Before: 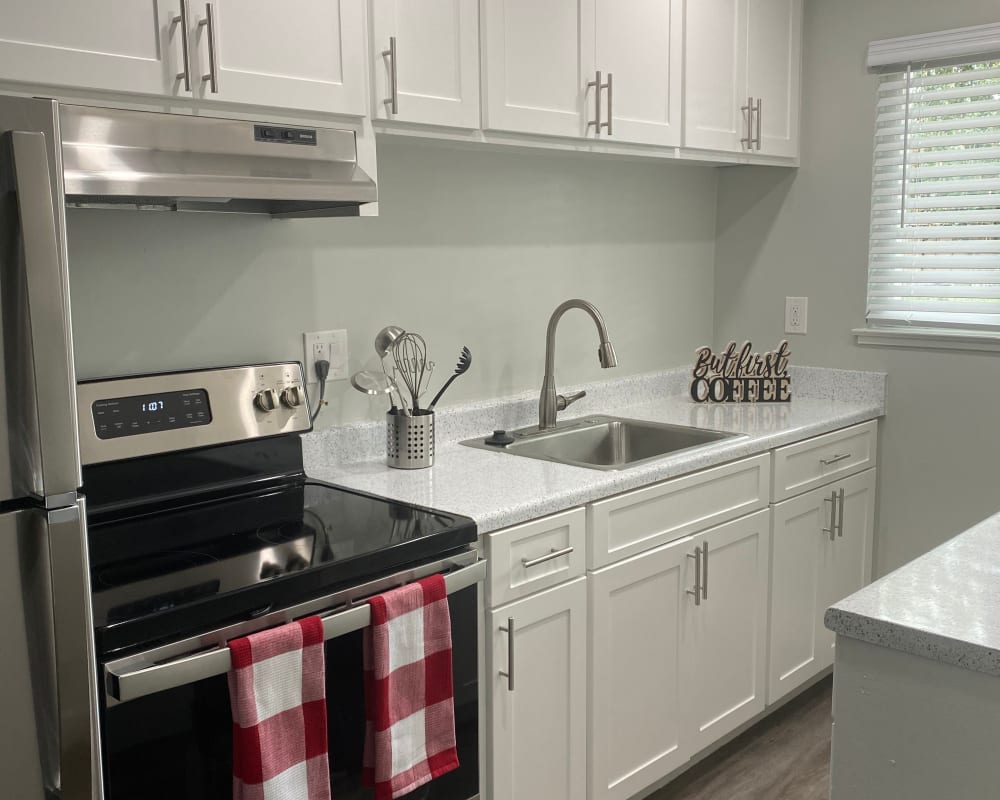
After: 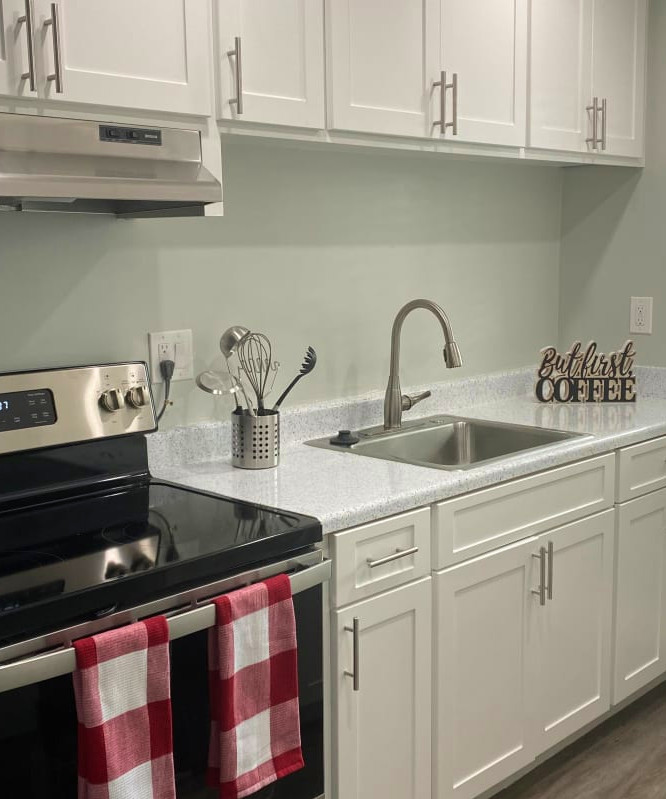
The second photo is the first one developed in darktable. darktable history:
crop and rotate: left 15.546%, right 17.787%
velvia: on, module defaults
